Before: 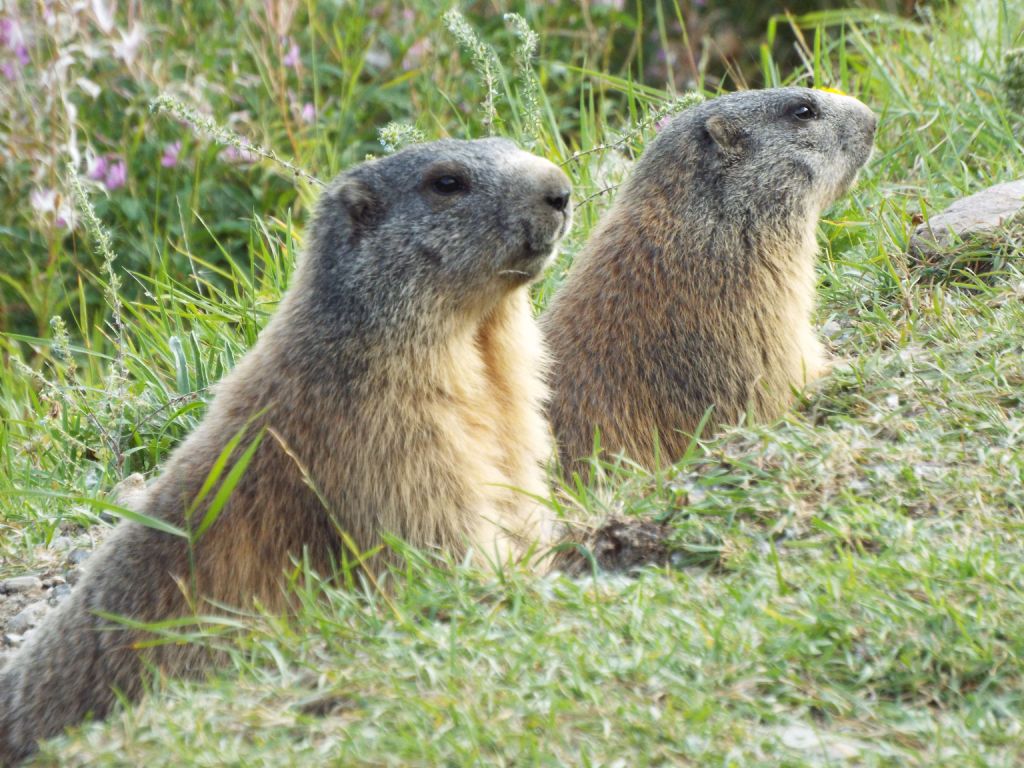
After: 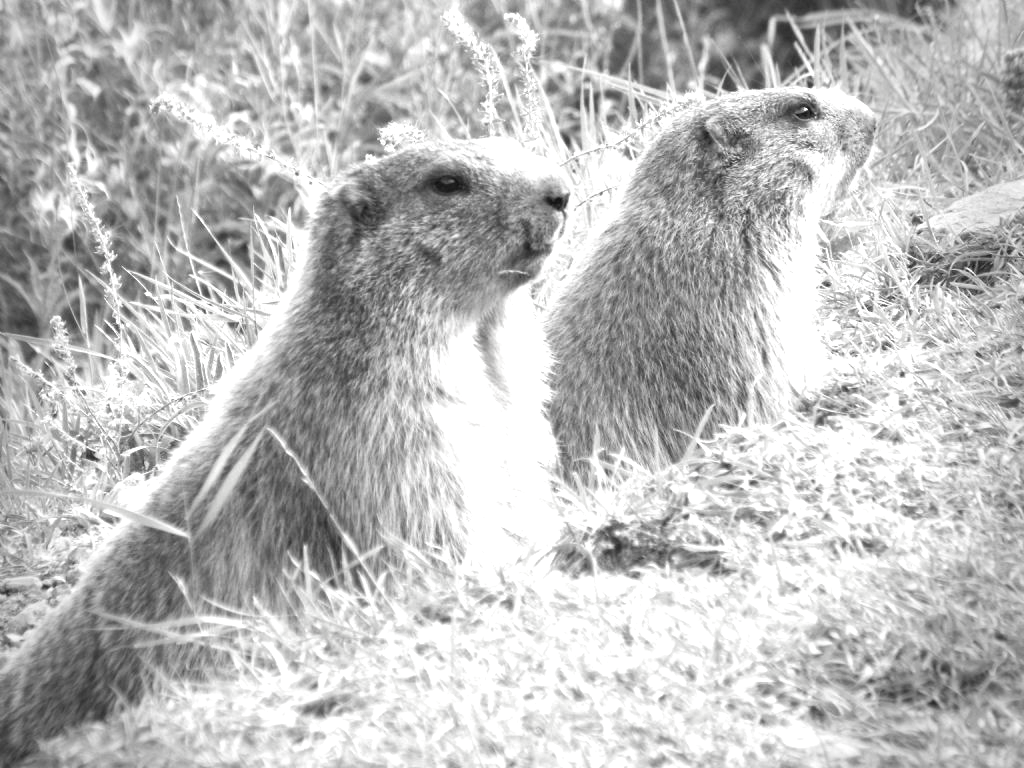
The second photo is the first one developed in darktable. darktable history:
contrast brightness saturation: saturation -0.992
vignetting: fall-off start 76.09%, fall-off radius 27.19%, center (-0.013, 0), width/height ratio 0.977, unbound false
exposure: black level correction 0.001, exposure 1 EV, compensate exposure bias true, compensate highlight preservation false
